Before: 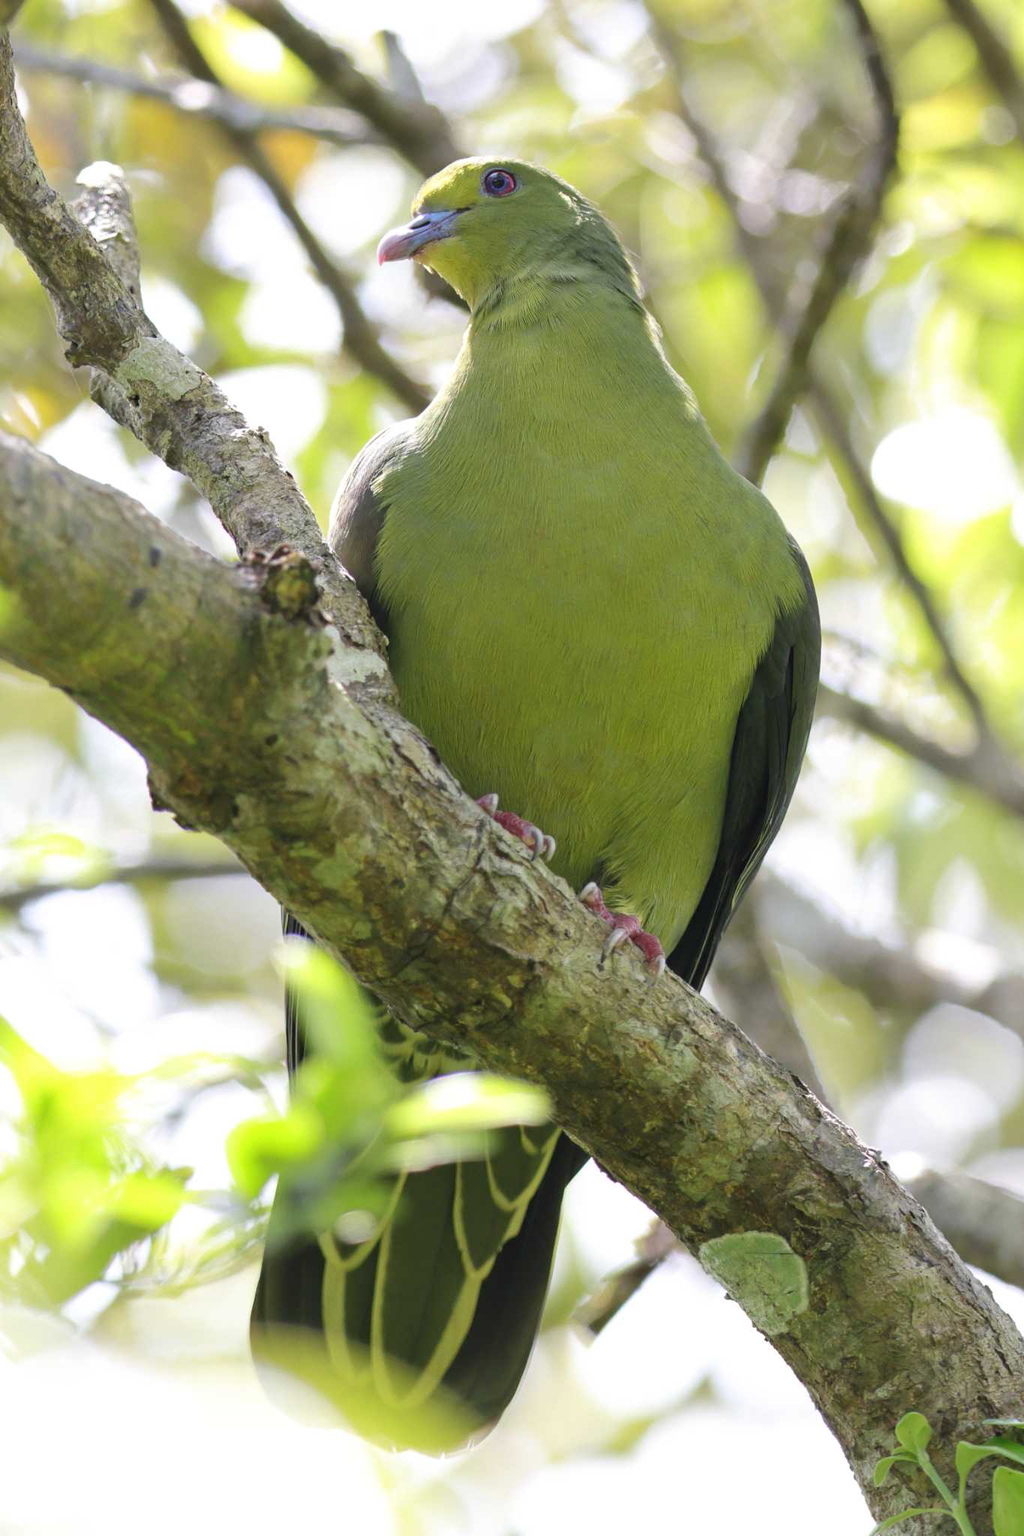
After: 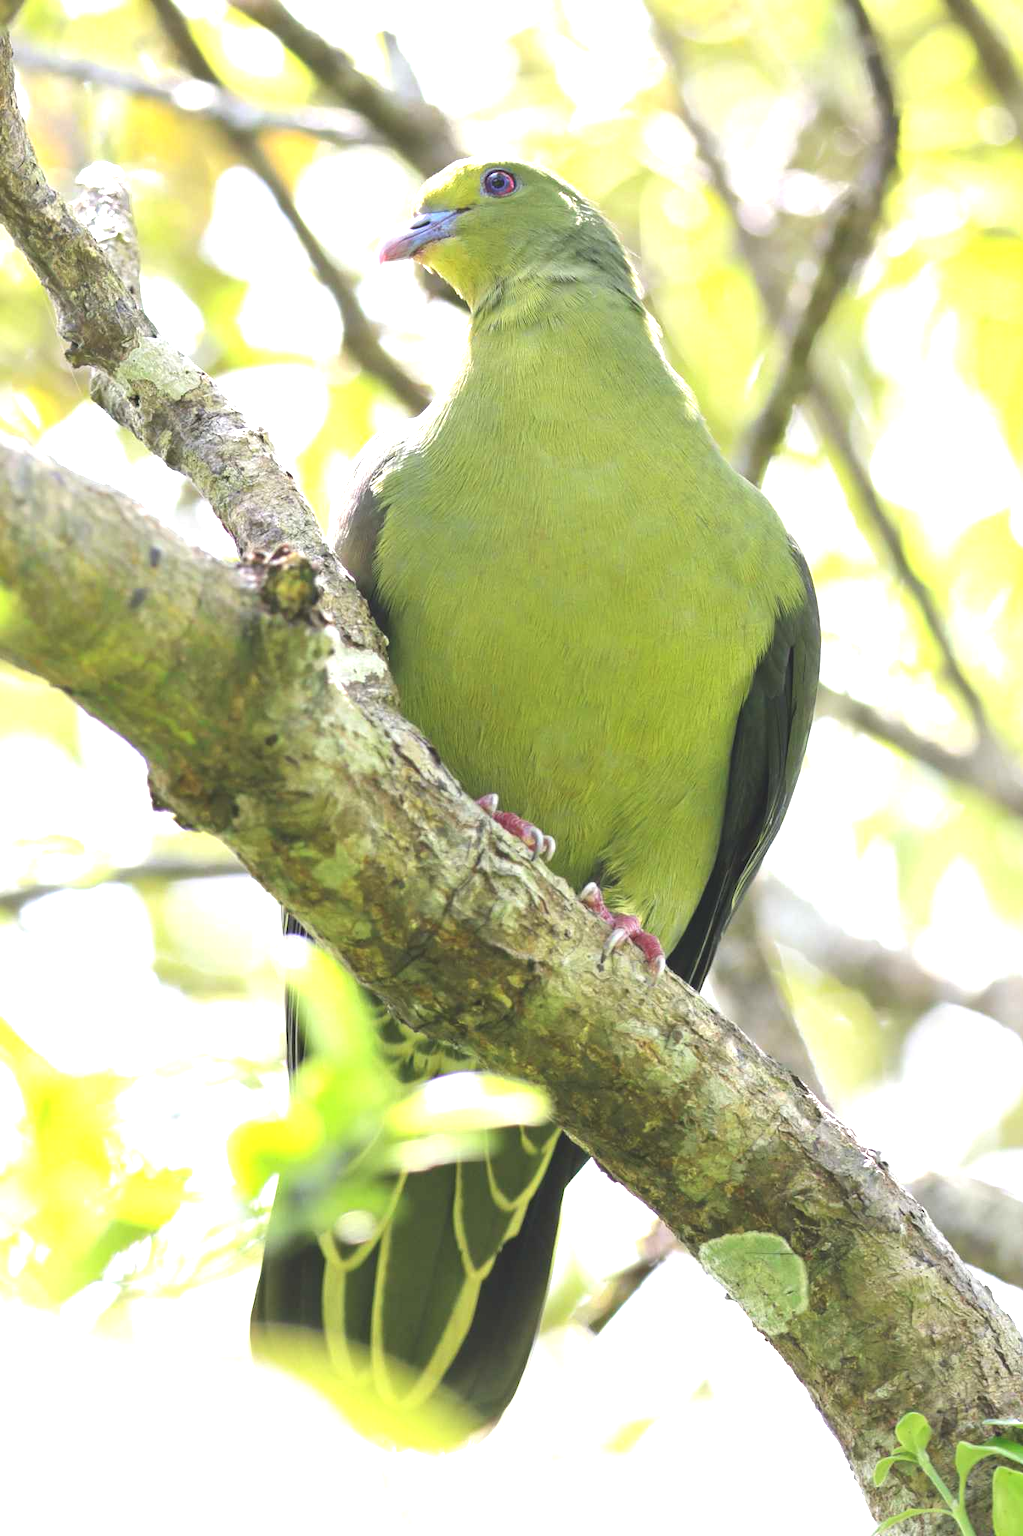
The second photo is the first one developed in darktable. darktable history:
exposure: black level correction -0.005, exposure 1.002 EV, compensate highlight preservation false
